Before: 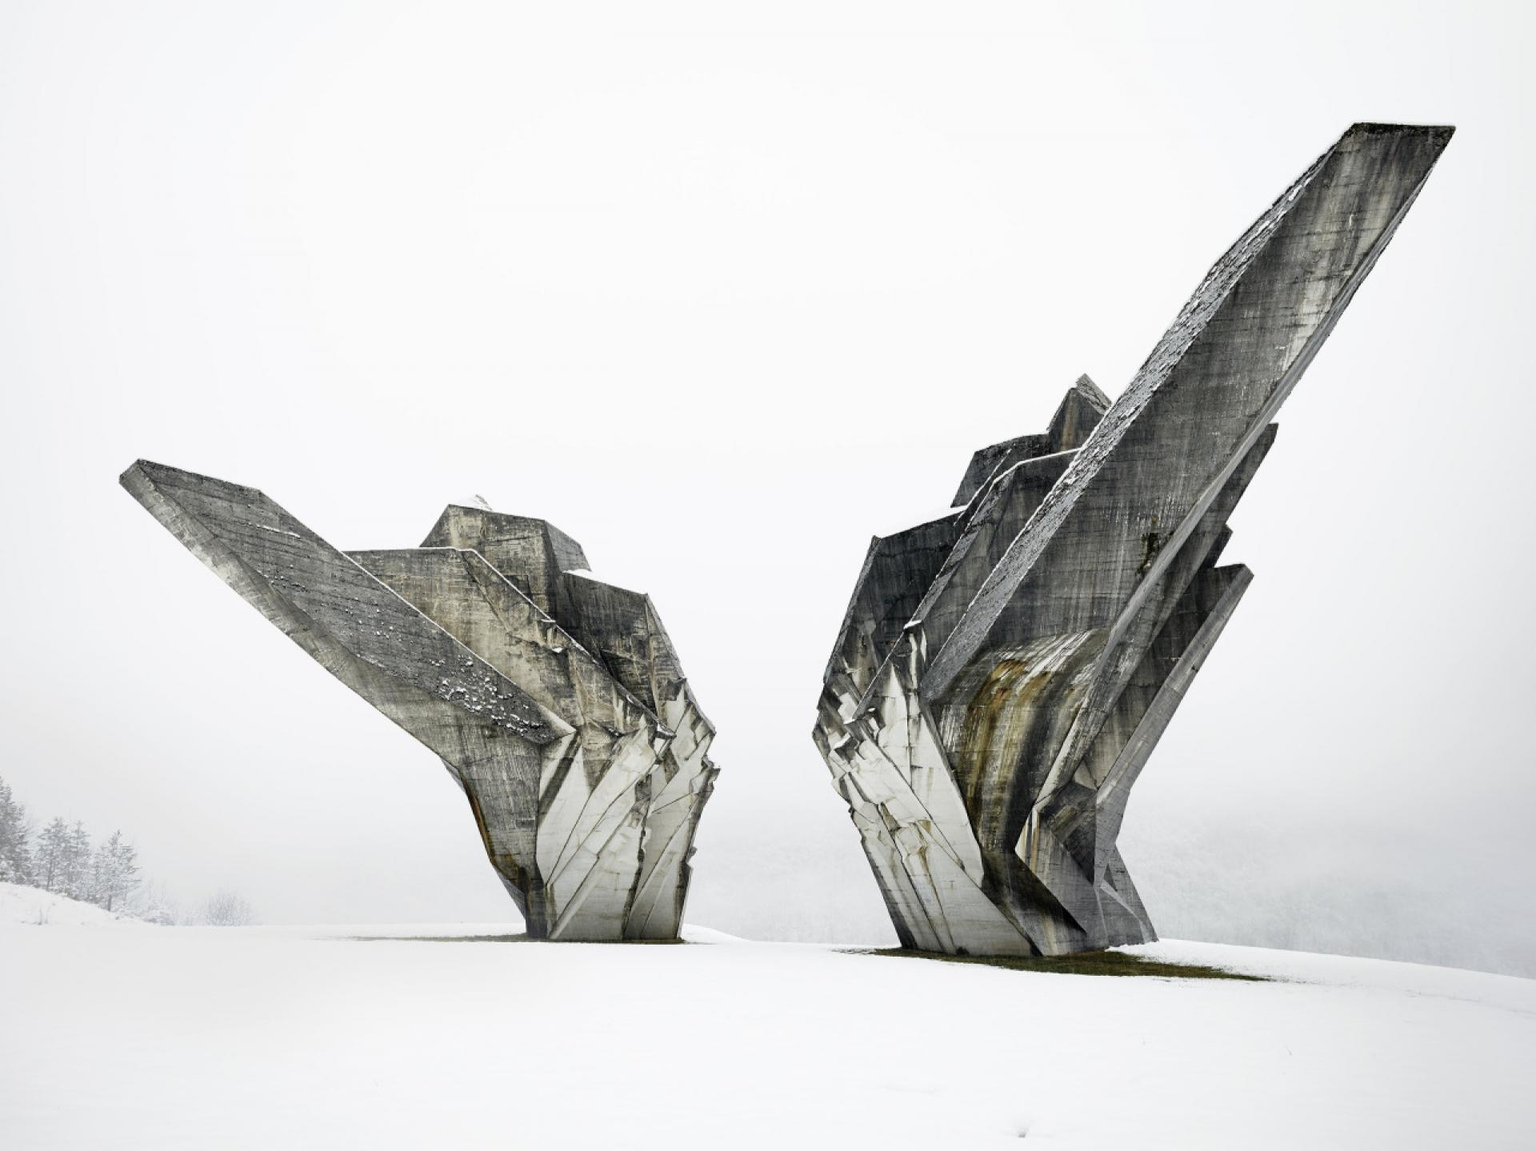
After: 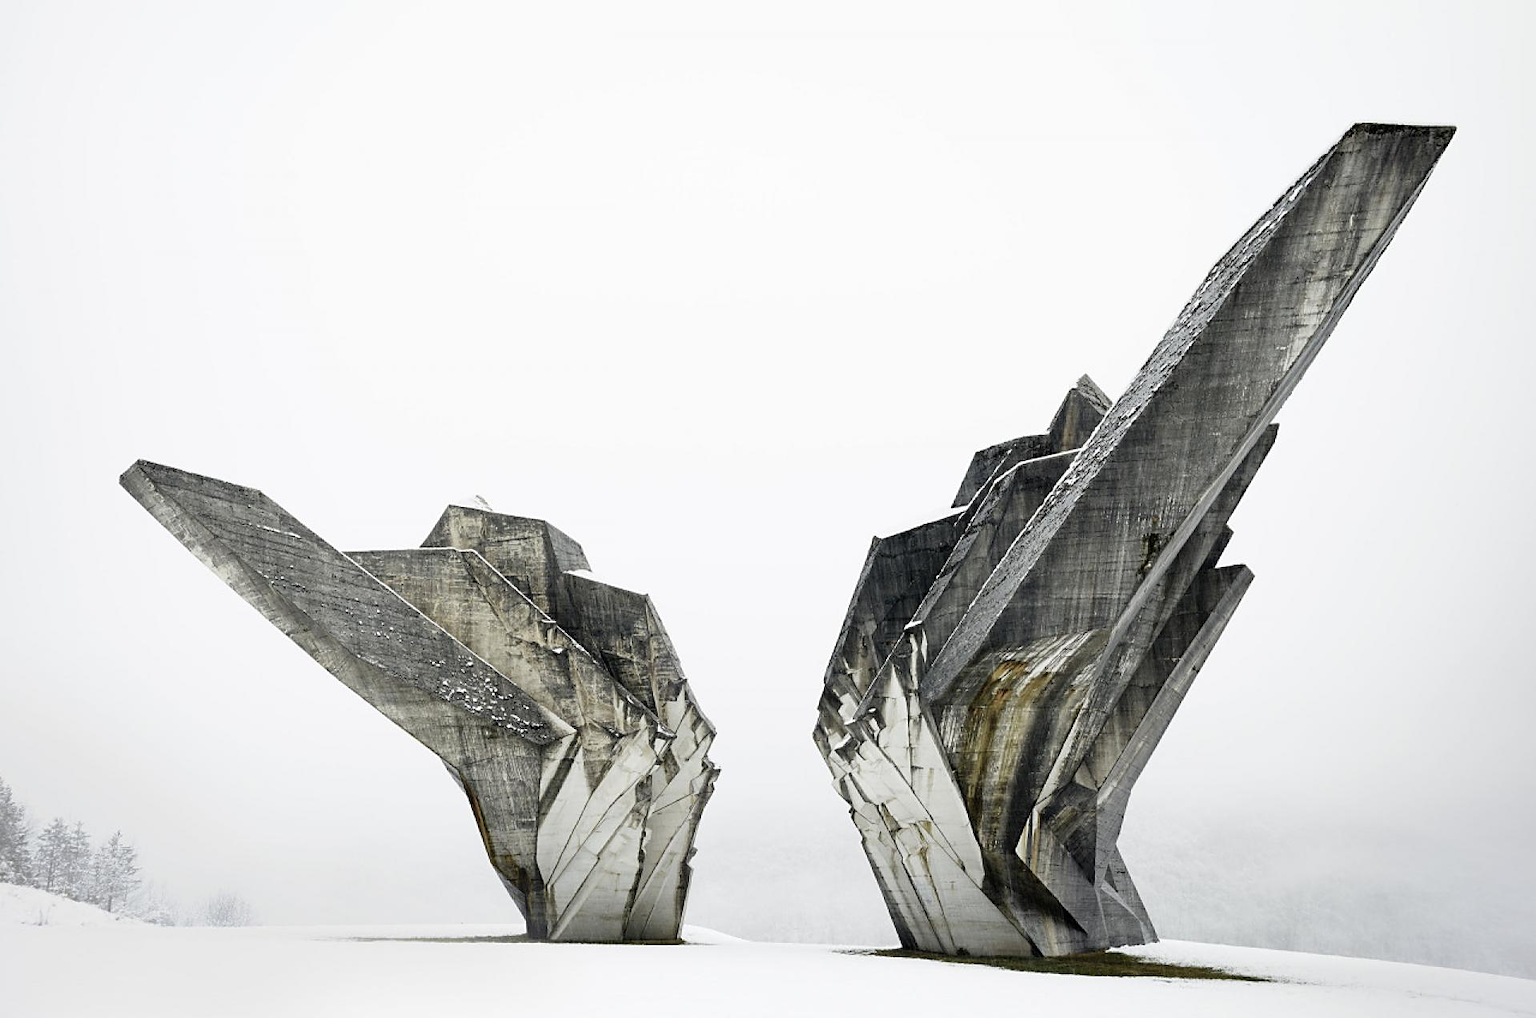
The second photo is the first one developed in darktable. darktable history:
crop and rotate: top 0%, bottom 11.49%
sharpen: radius 1.864, amount 0.398, threshold 1.271
